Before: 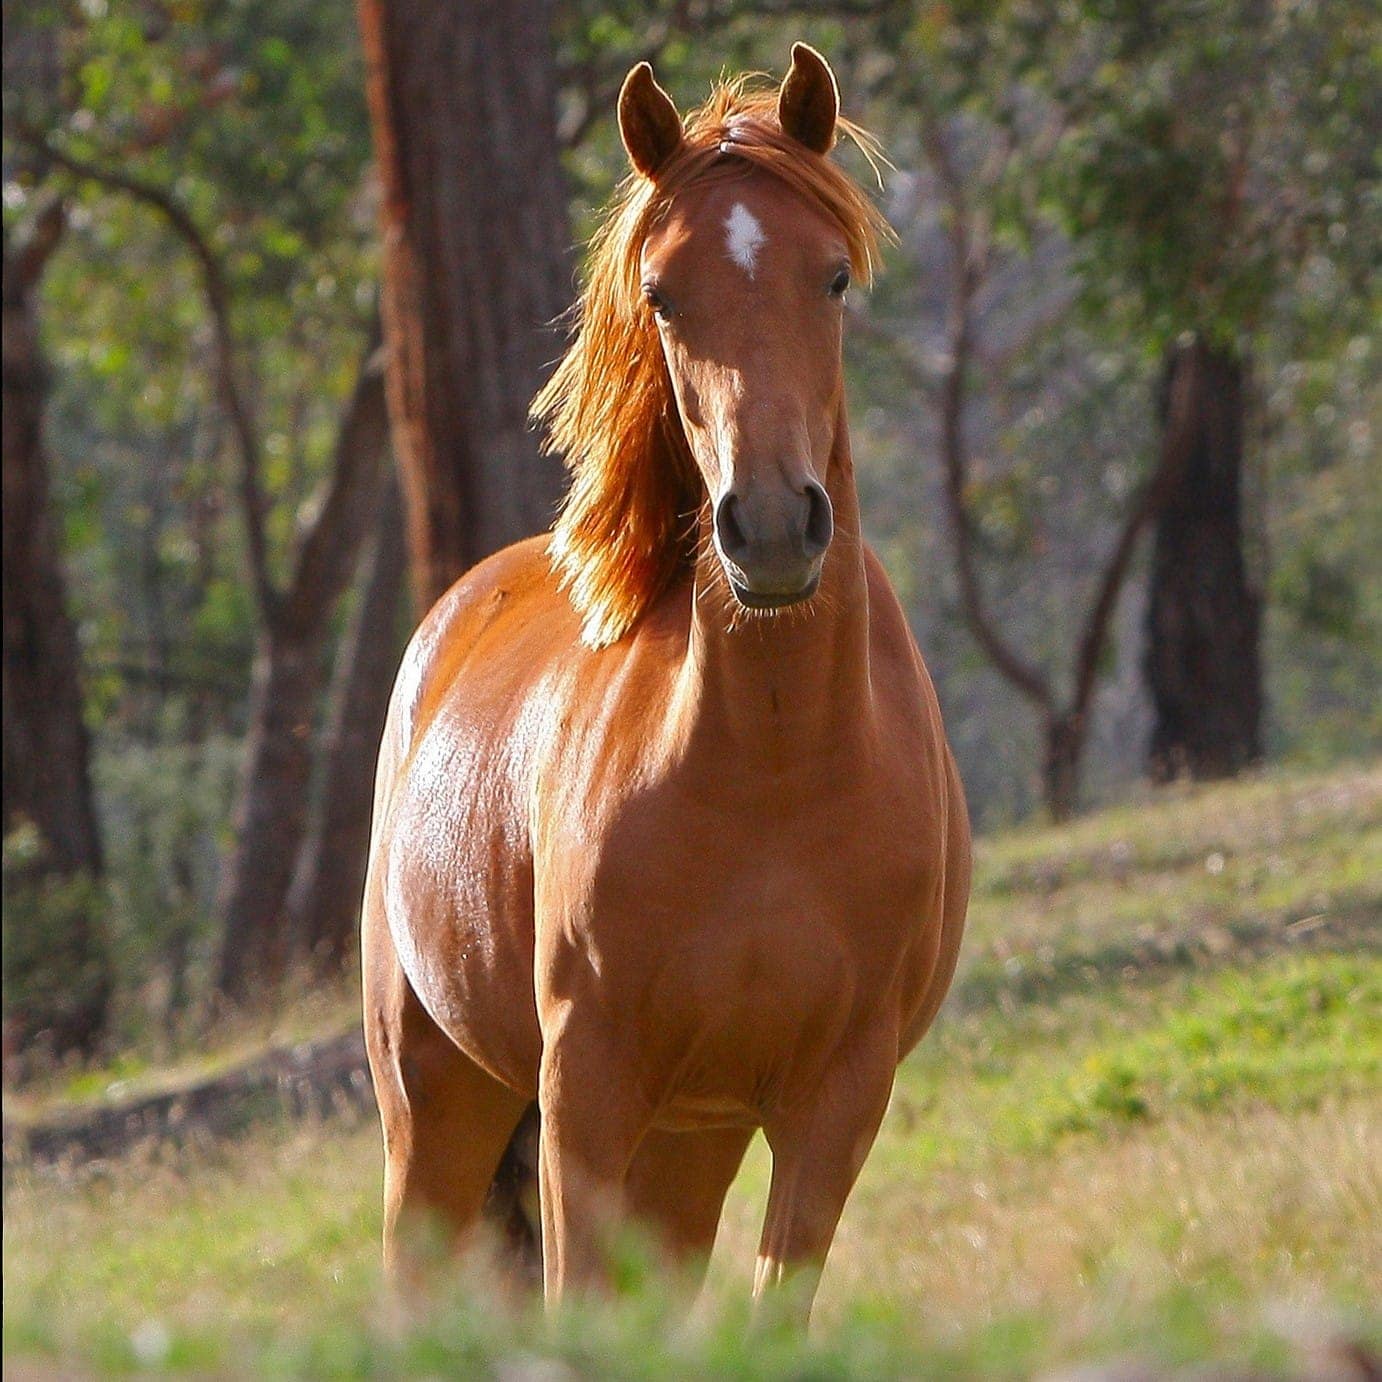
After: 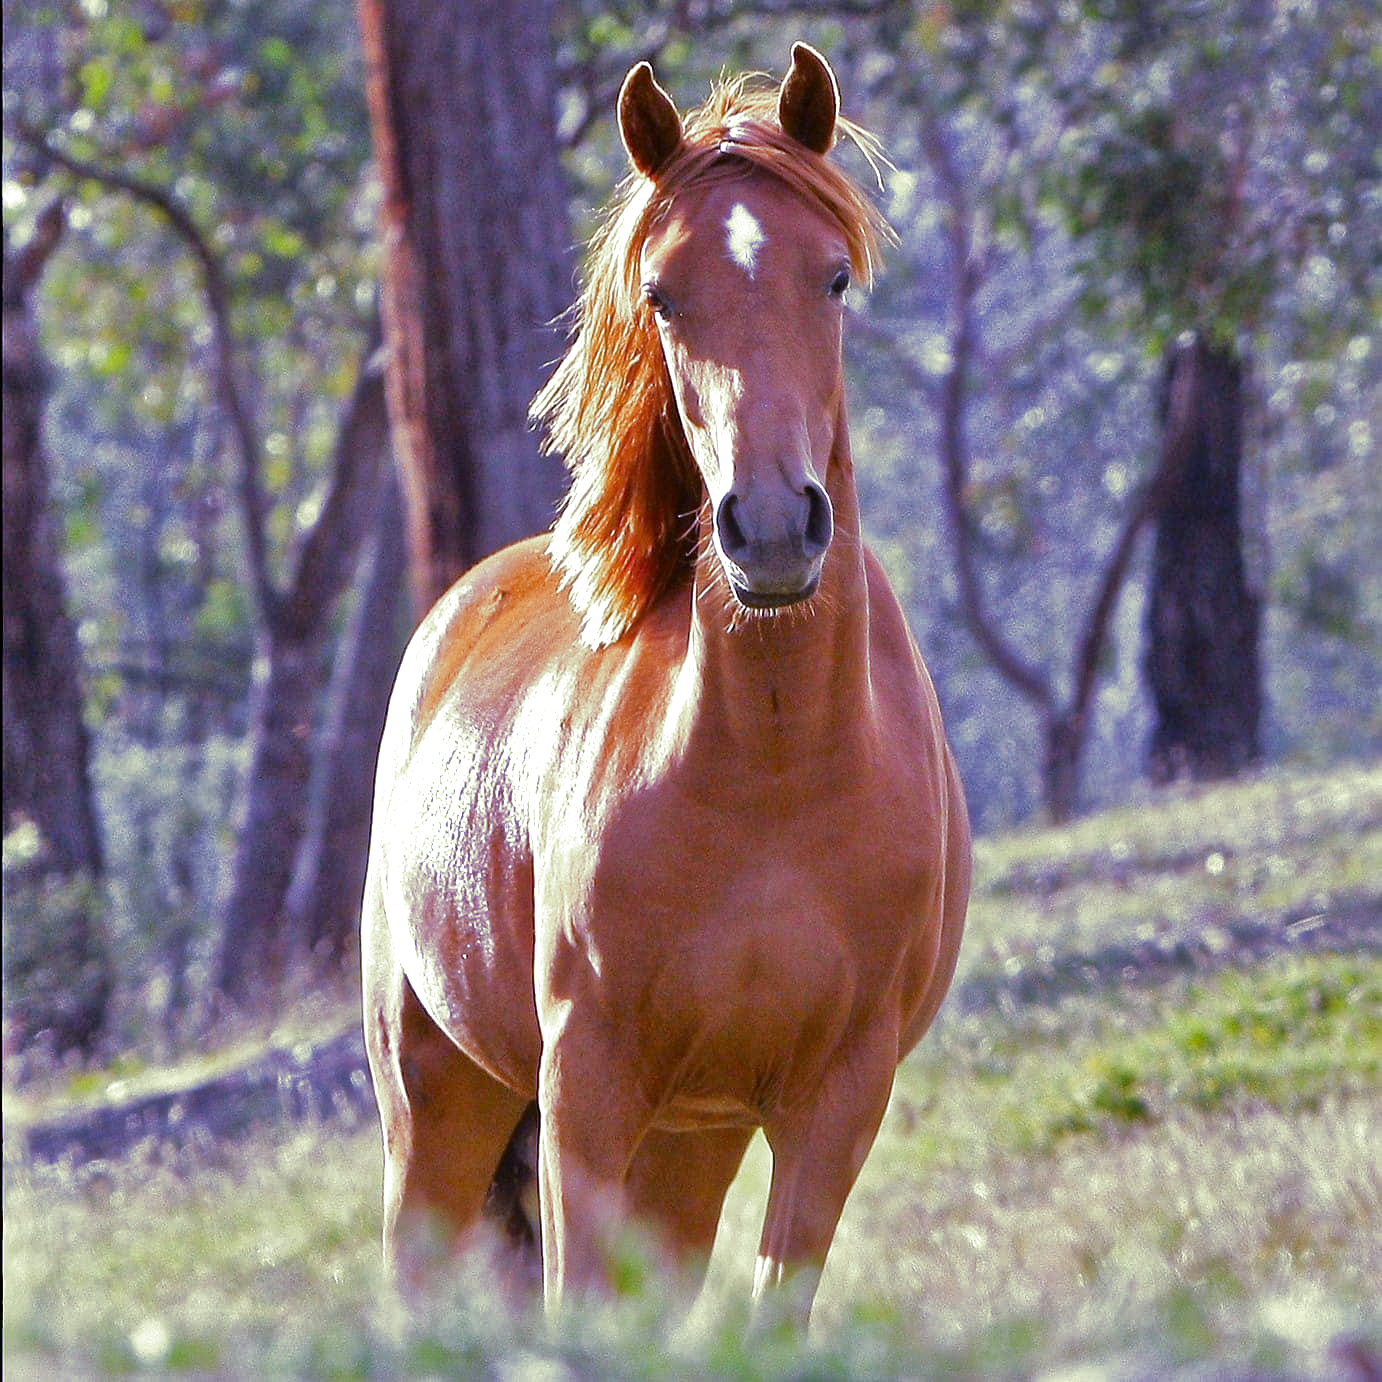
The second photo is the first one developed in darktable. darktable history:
tone equalizer: -8 EV 0.001 EV, -7 EV -0.004 EV, -6 EV 0.009 EV, -5 EV 0.032 EV, -4 EV 0.276 EV, -3 EV 0.644 EV, -2 EV 0.584 EV, -1 EV 0.187 EV, +0 EV 0.024 EV
split-toning: shadows › hue 290.82°, shadows › saturation 0.34, highlights › saturation 0.38, balance 0, compress 50%
local contrast: mode bilateral grid, contrast 20, coarseness 50, detail 120%, midtone range 0.2
white balance: red 0.98, blue 1.61
shadows and highlights: white point adjustment 0.05, highlights color adjustment 55.9%, soften with gaussian
